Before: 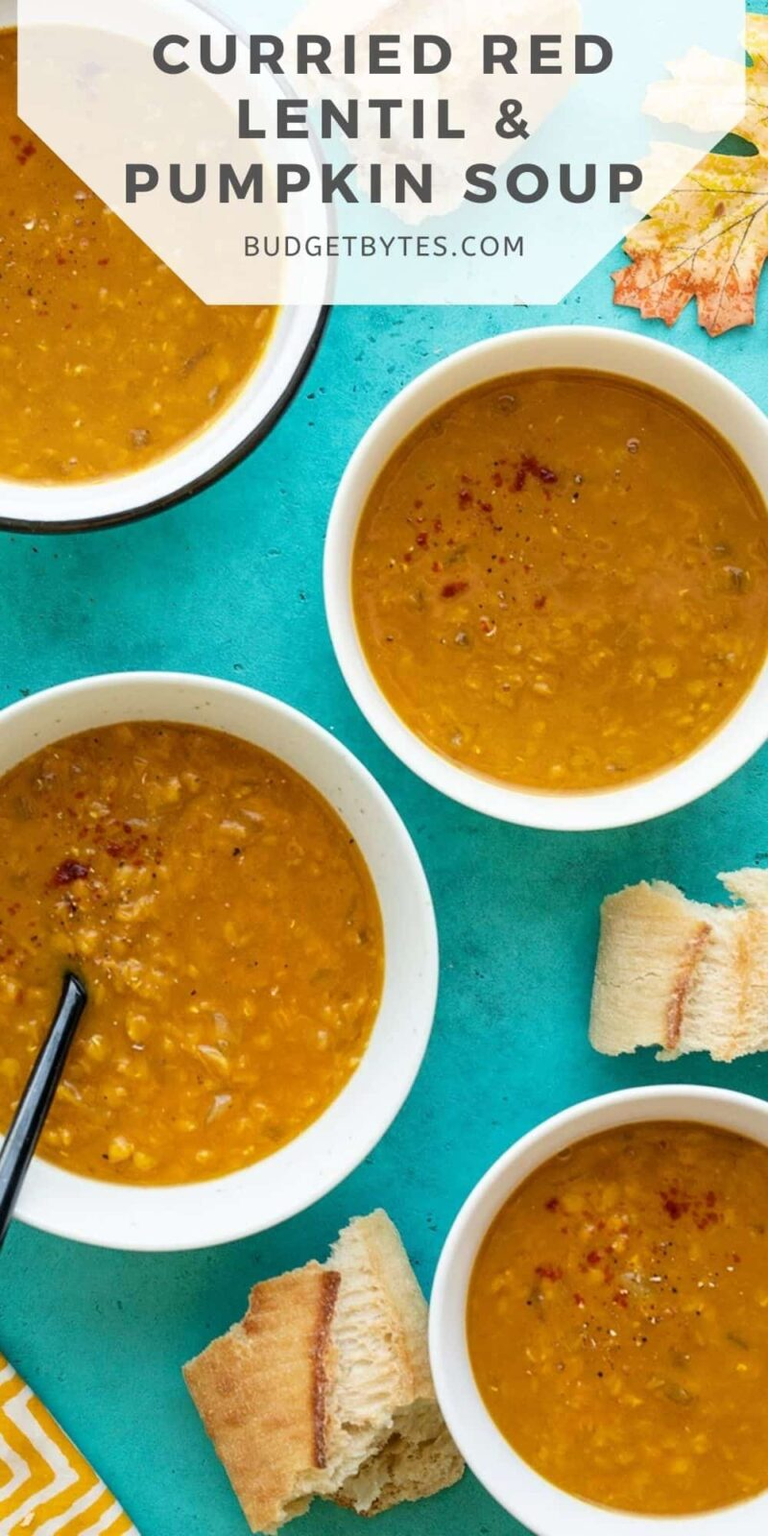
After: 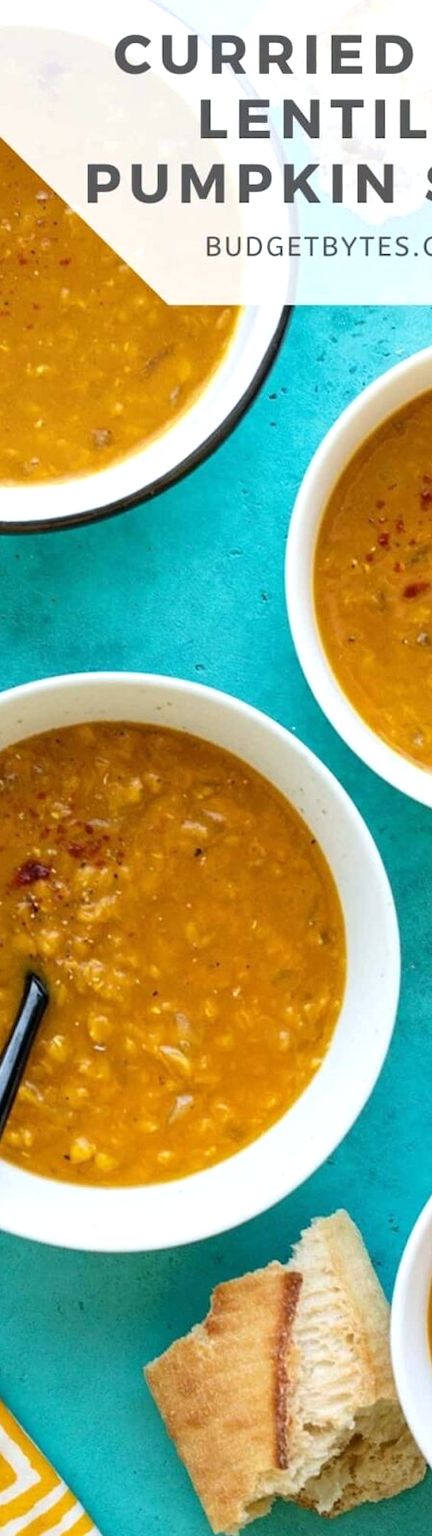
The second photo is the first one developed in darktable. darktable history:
white balance: red 0.98, blue 1.034
crop: left 5.114%, right 38.589%
exposure: exposure 0.2 EV, compensate highlight preservation false
